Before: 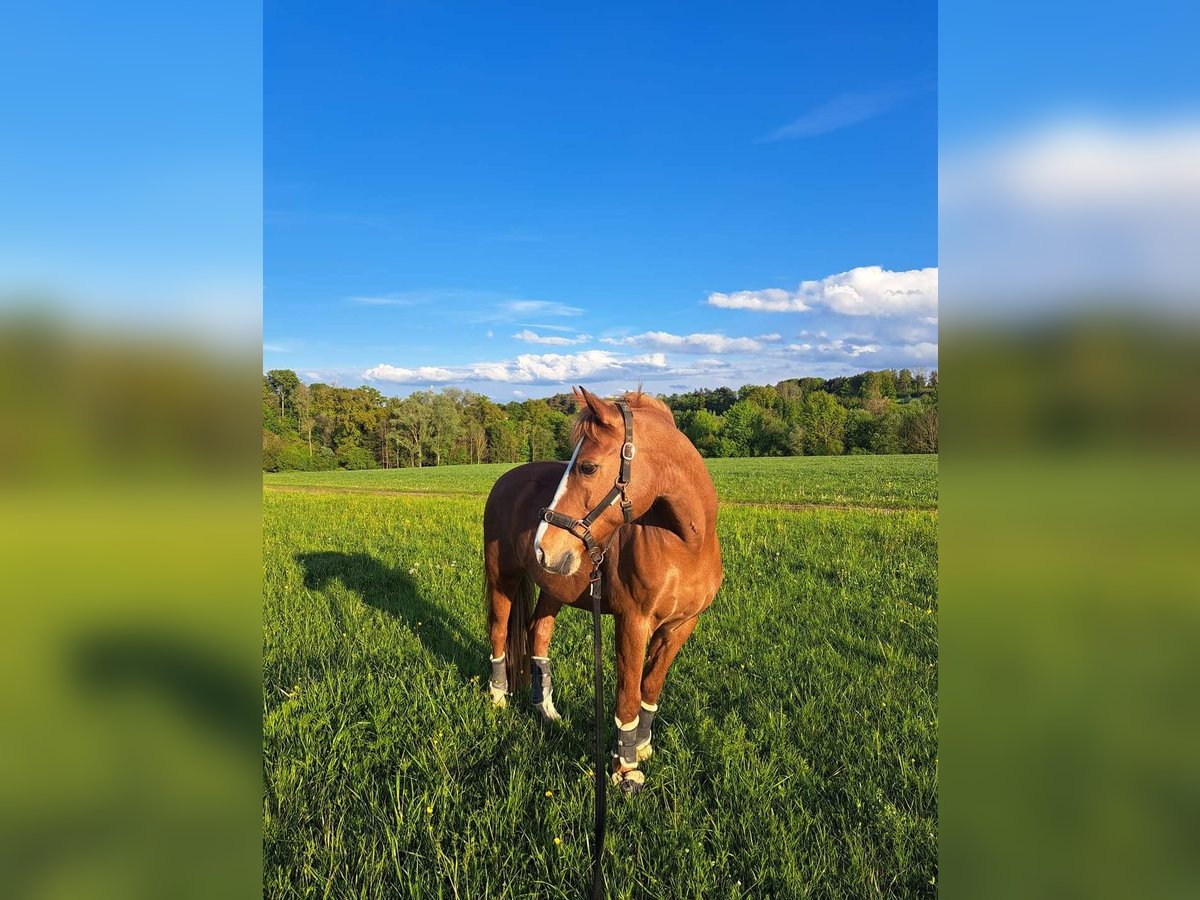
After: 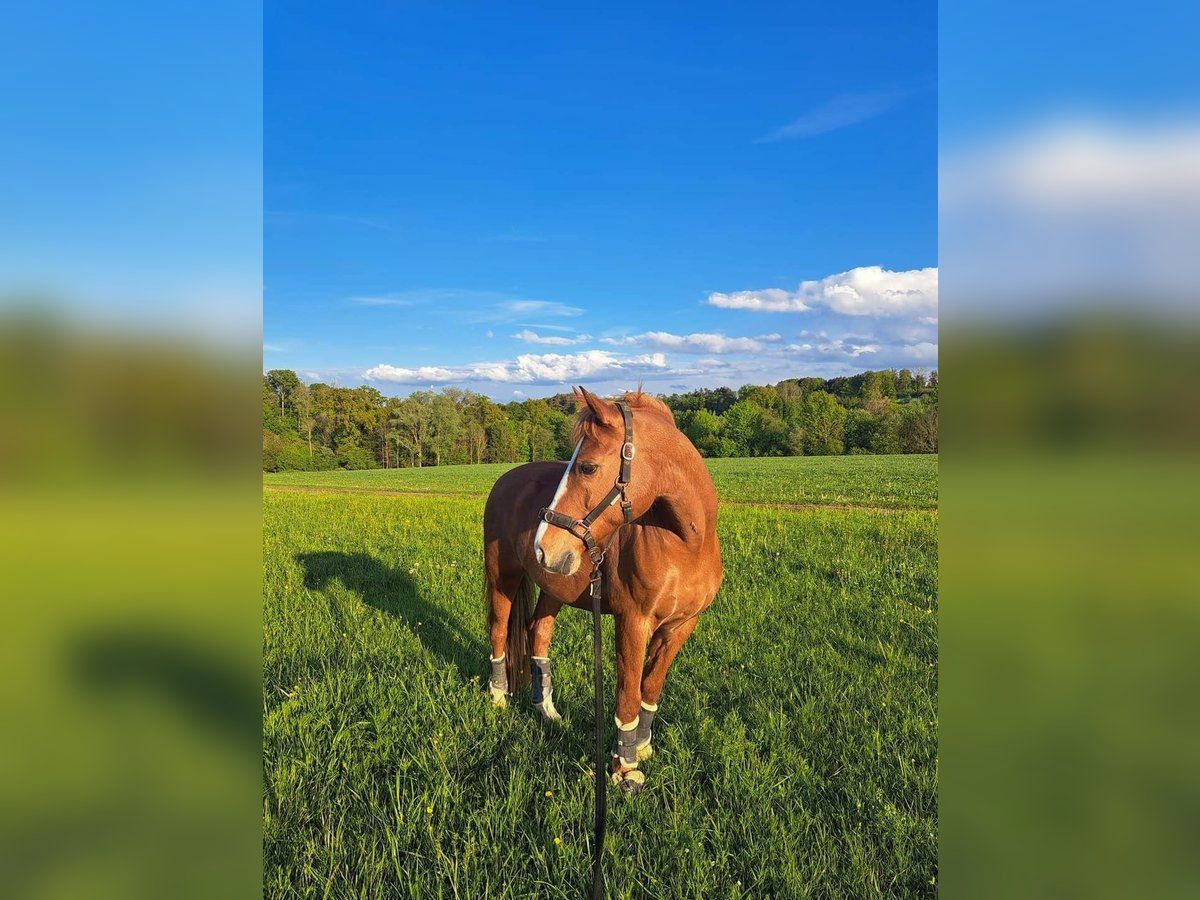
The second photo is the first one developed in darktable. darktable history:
shadows and highlights: highlights color adjustment 45.86%
